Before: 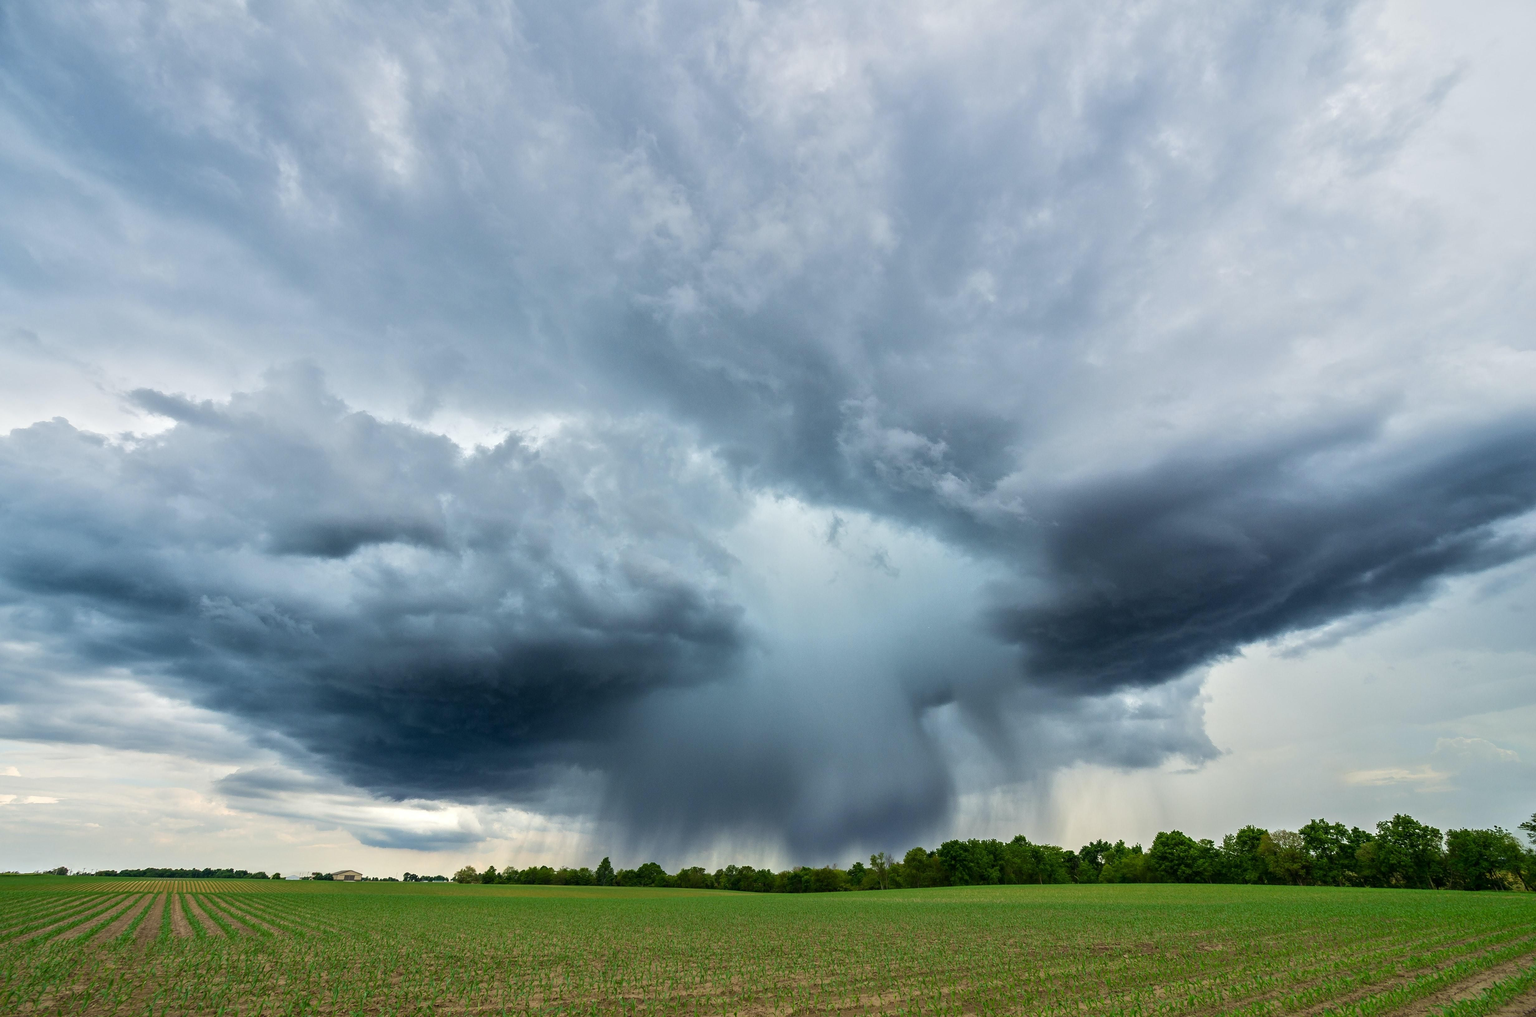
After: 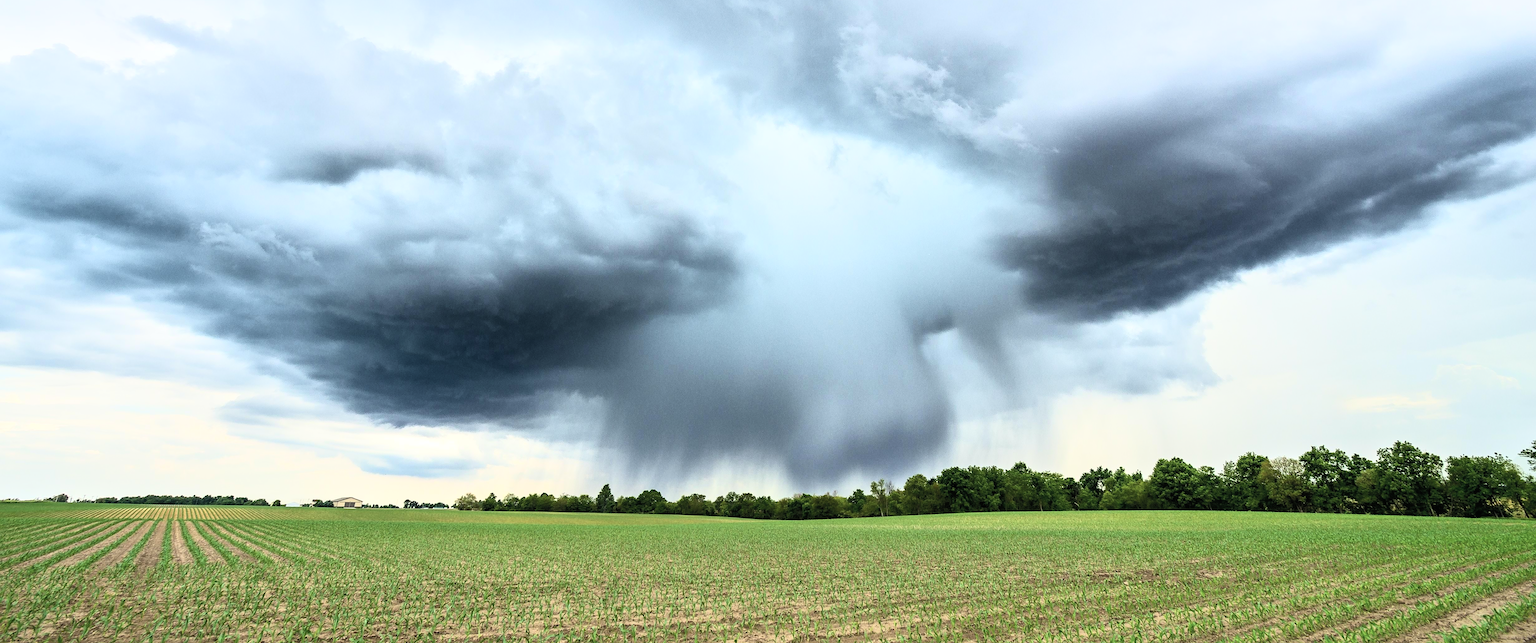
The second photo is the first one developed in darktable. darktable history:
crop and rotate: top 36.752%
sharpen: amount 0.213
contrast brightness saturation: contrast 0.372, brightness 0.536
tone curve: curves: ch0 [(0, 0) (0.118, 0.034) (0.182, 0.124) (0.265, 0.214) (0.504, 0.508) (0.783, 0.825) (1, 1)]
